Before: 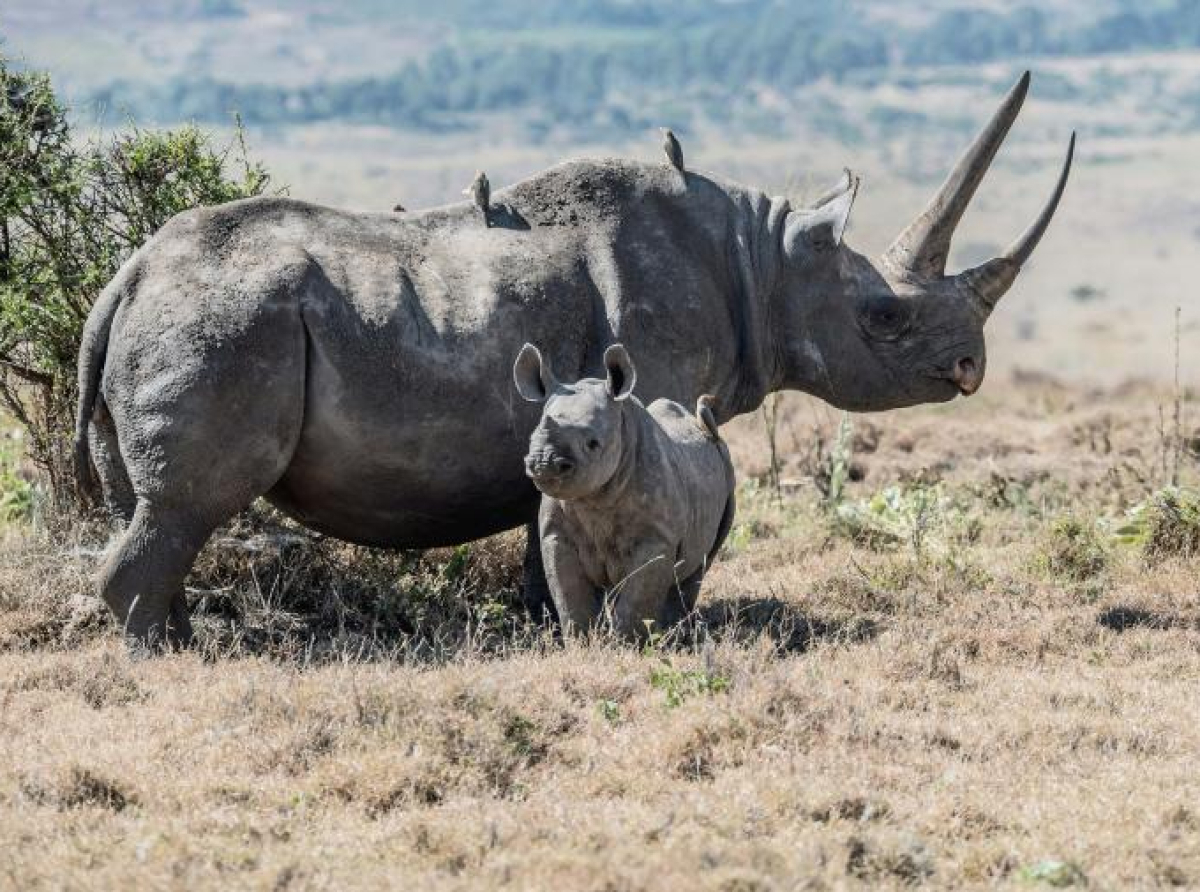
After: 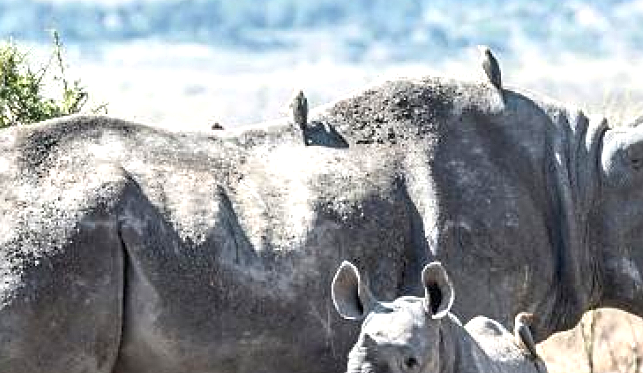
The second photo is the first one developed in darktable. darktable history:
crop: left 15.209%, top 9.216%, right 31.19%, bottom 48.891%
sharpen: on, module defaults
exposure: exposure 0.911 EV, compensate highlight preservation false
